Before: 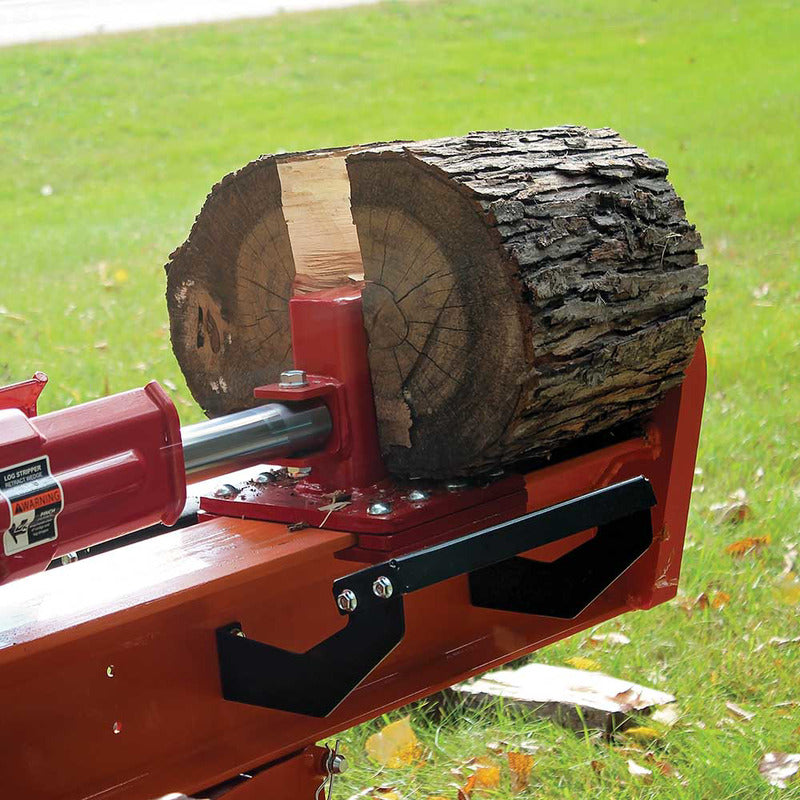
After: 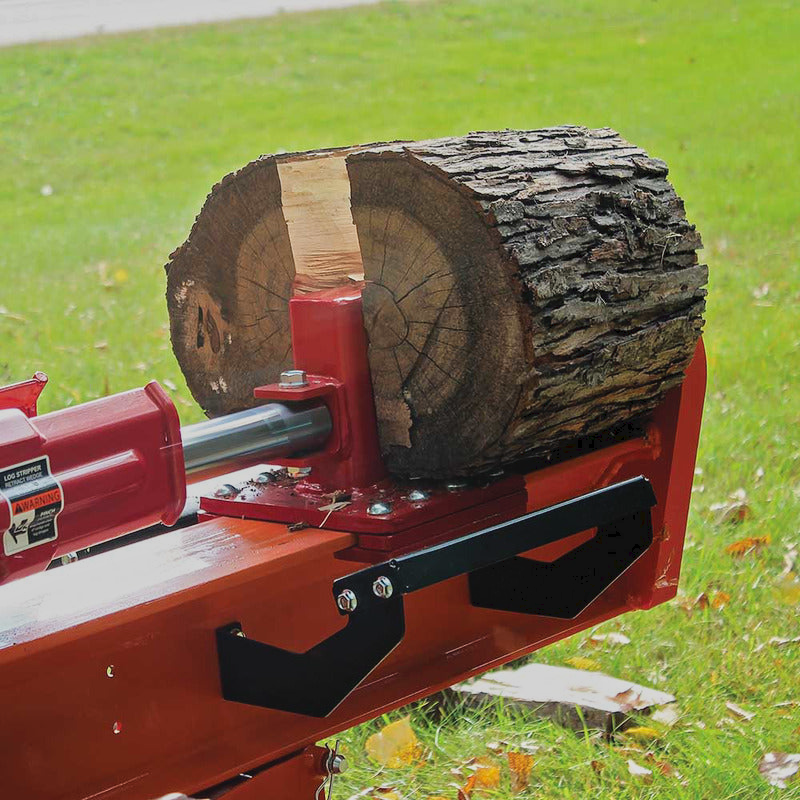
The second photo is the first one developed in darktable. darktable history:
tone equalizer: -8 EV -0.002 EV, -7 EV 0.005 EV, -6 EV -0.008 EV, -5 EV 0.007 EV, -4 EV -0.042 EV, -3 EV -0.233 EV, -2 EV -0.662 EV, -1 EV -0.983 EV, +0 EV -0.969 EV, smoothing diameter 2%, edges refinement/feathering 20, mask exposure compensation -1.57 EV, filter diffusion 5
tone curve: curves: ch0 [(0, 0) (0.003, 0.045) (0.011, 0.051) (0.025, 0.057) (0.044, 0.074) (0.069, 0.096) (0.1, 0.125) (0.136, 0.16) (0.177, 0.201) (0.224, 0.242) (0.277, 0.299) (0.335, 0.362) (0.399, 0.432) (0.468, 0.512) (0.543, 0.601) (0.623, 0.691) (0.709, 0.786) (0.801, 0.876) (0.898, 0.927) (1, 1)], preserve colors none
